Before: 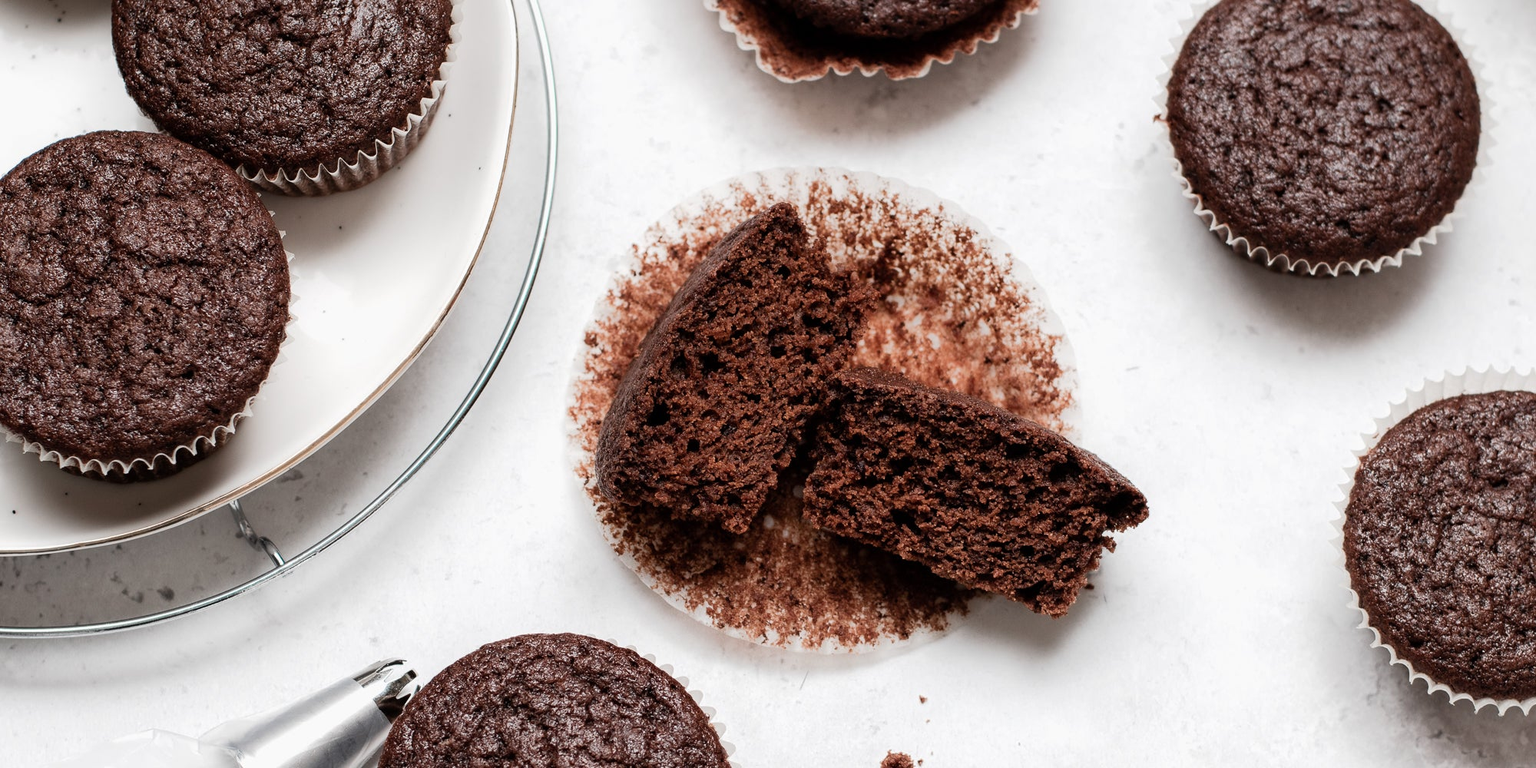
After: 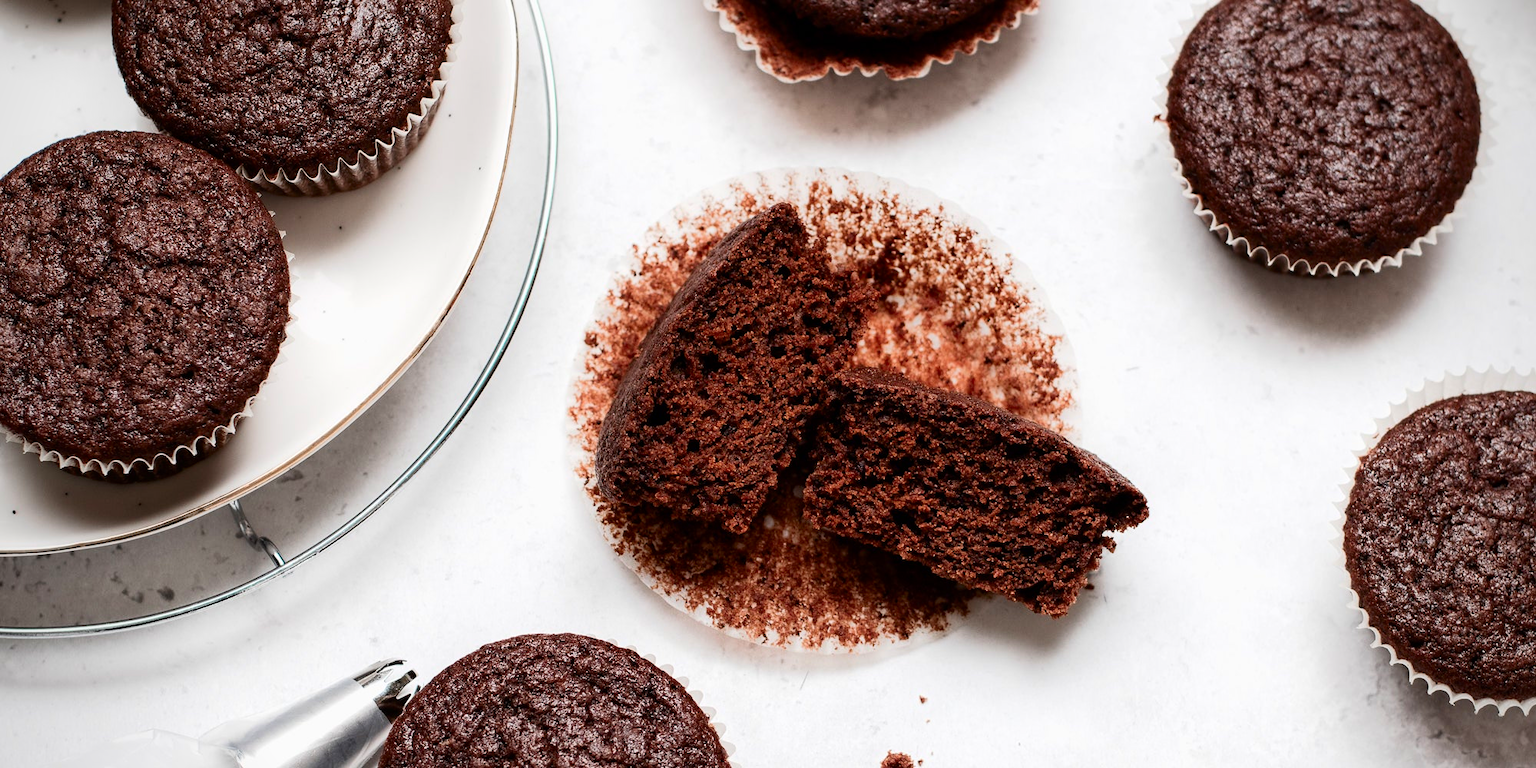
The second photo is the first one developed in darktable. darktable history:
vignetting: brightness -0.39, saturation 0.004
contrast brightness saturation: contrast 0.16, saturation 0.313
